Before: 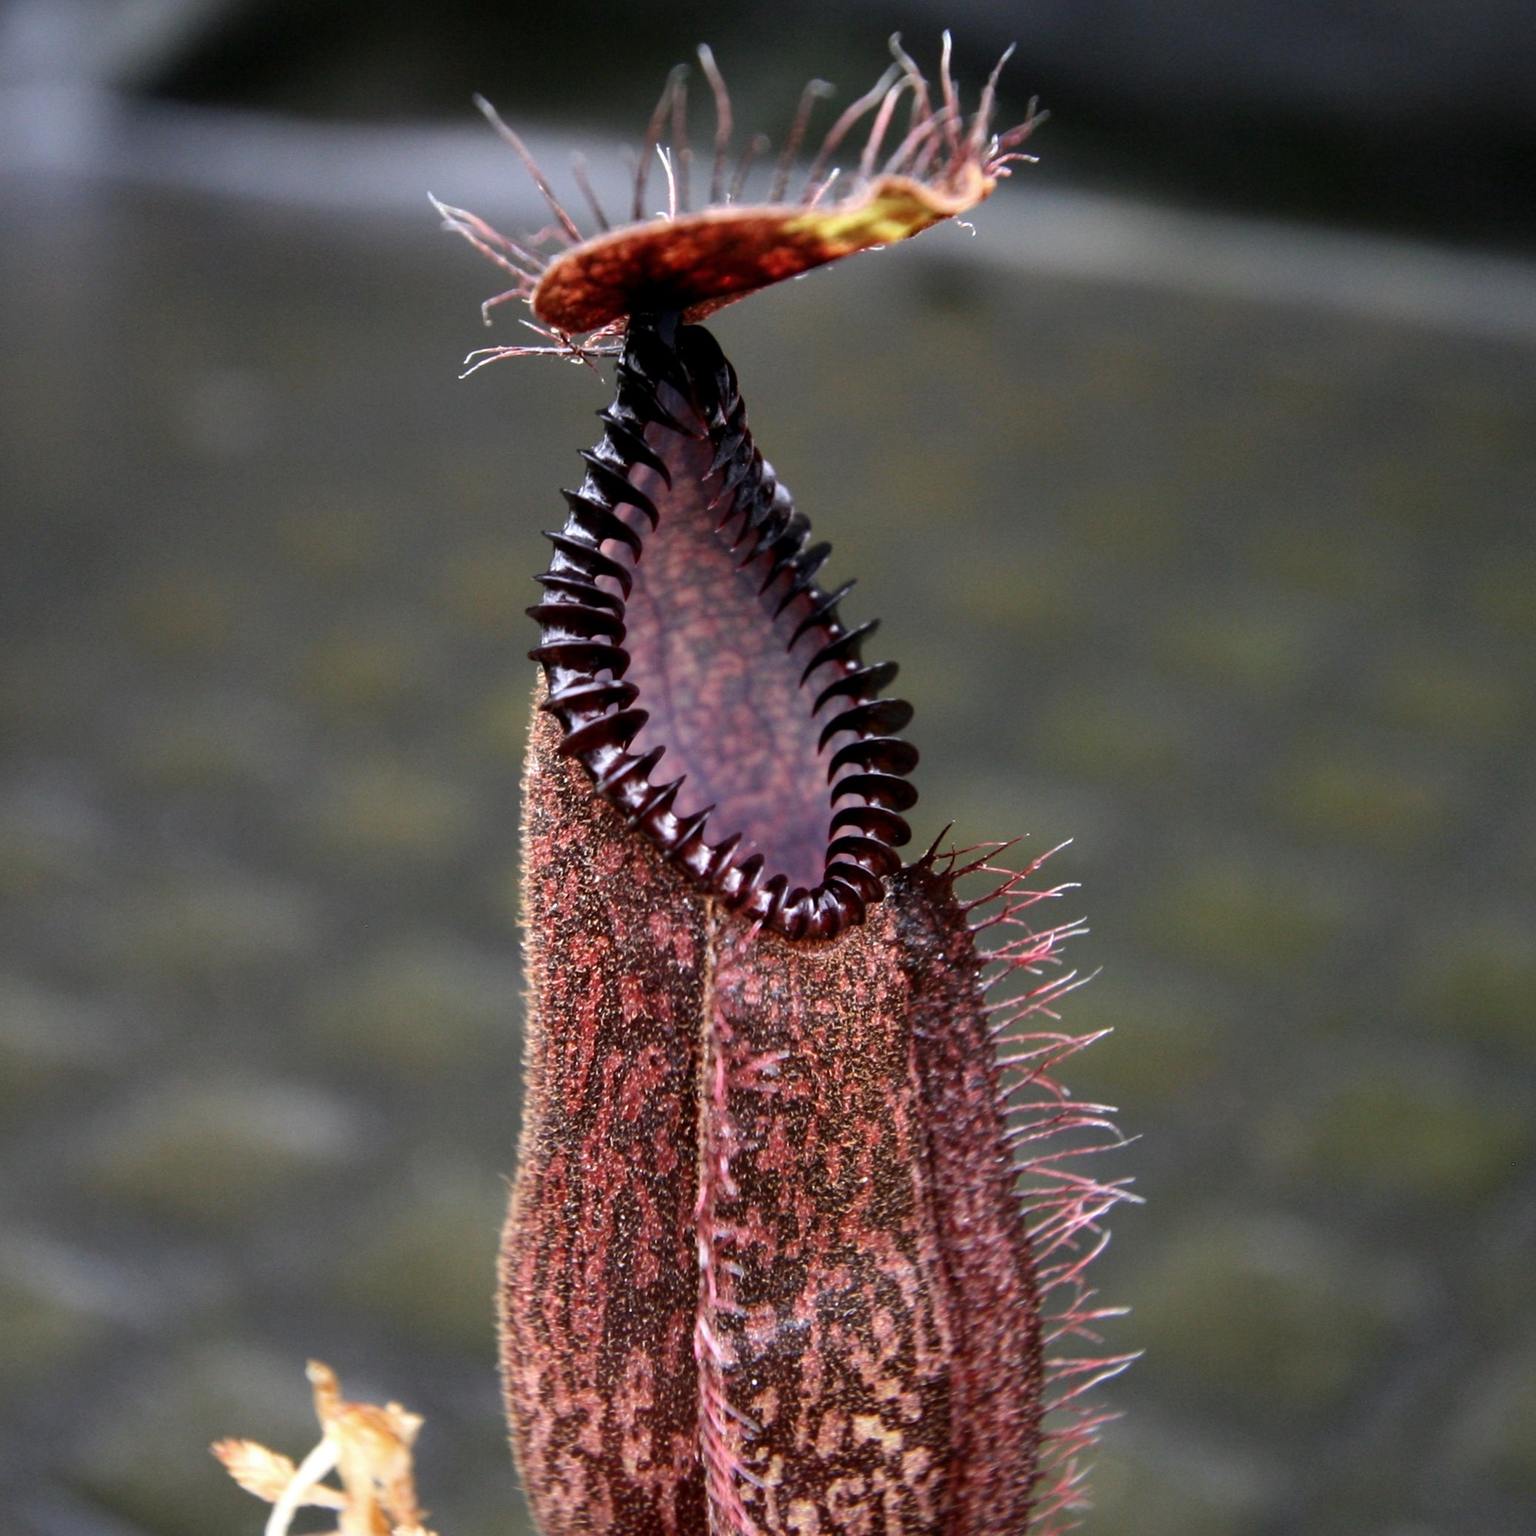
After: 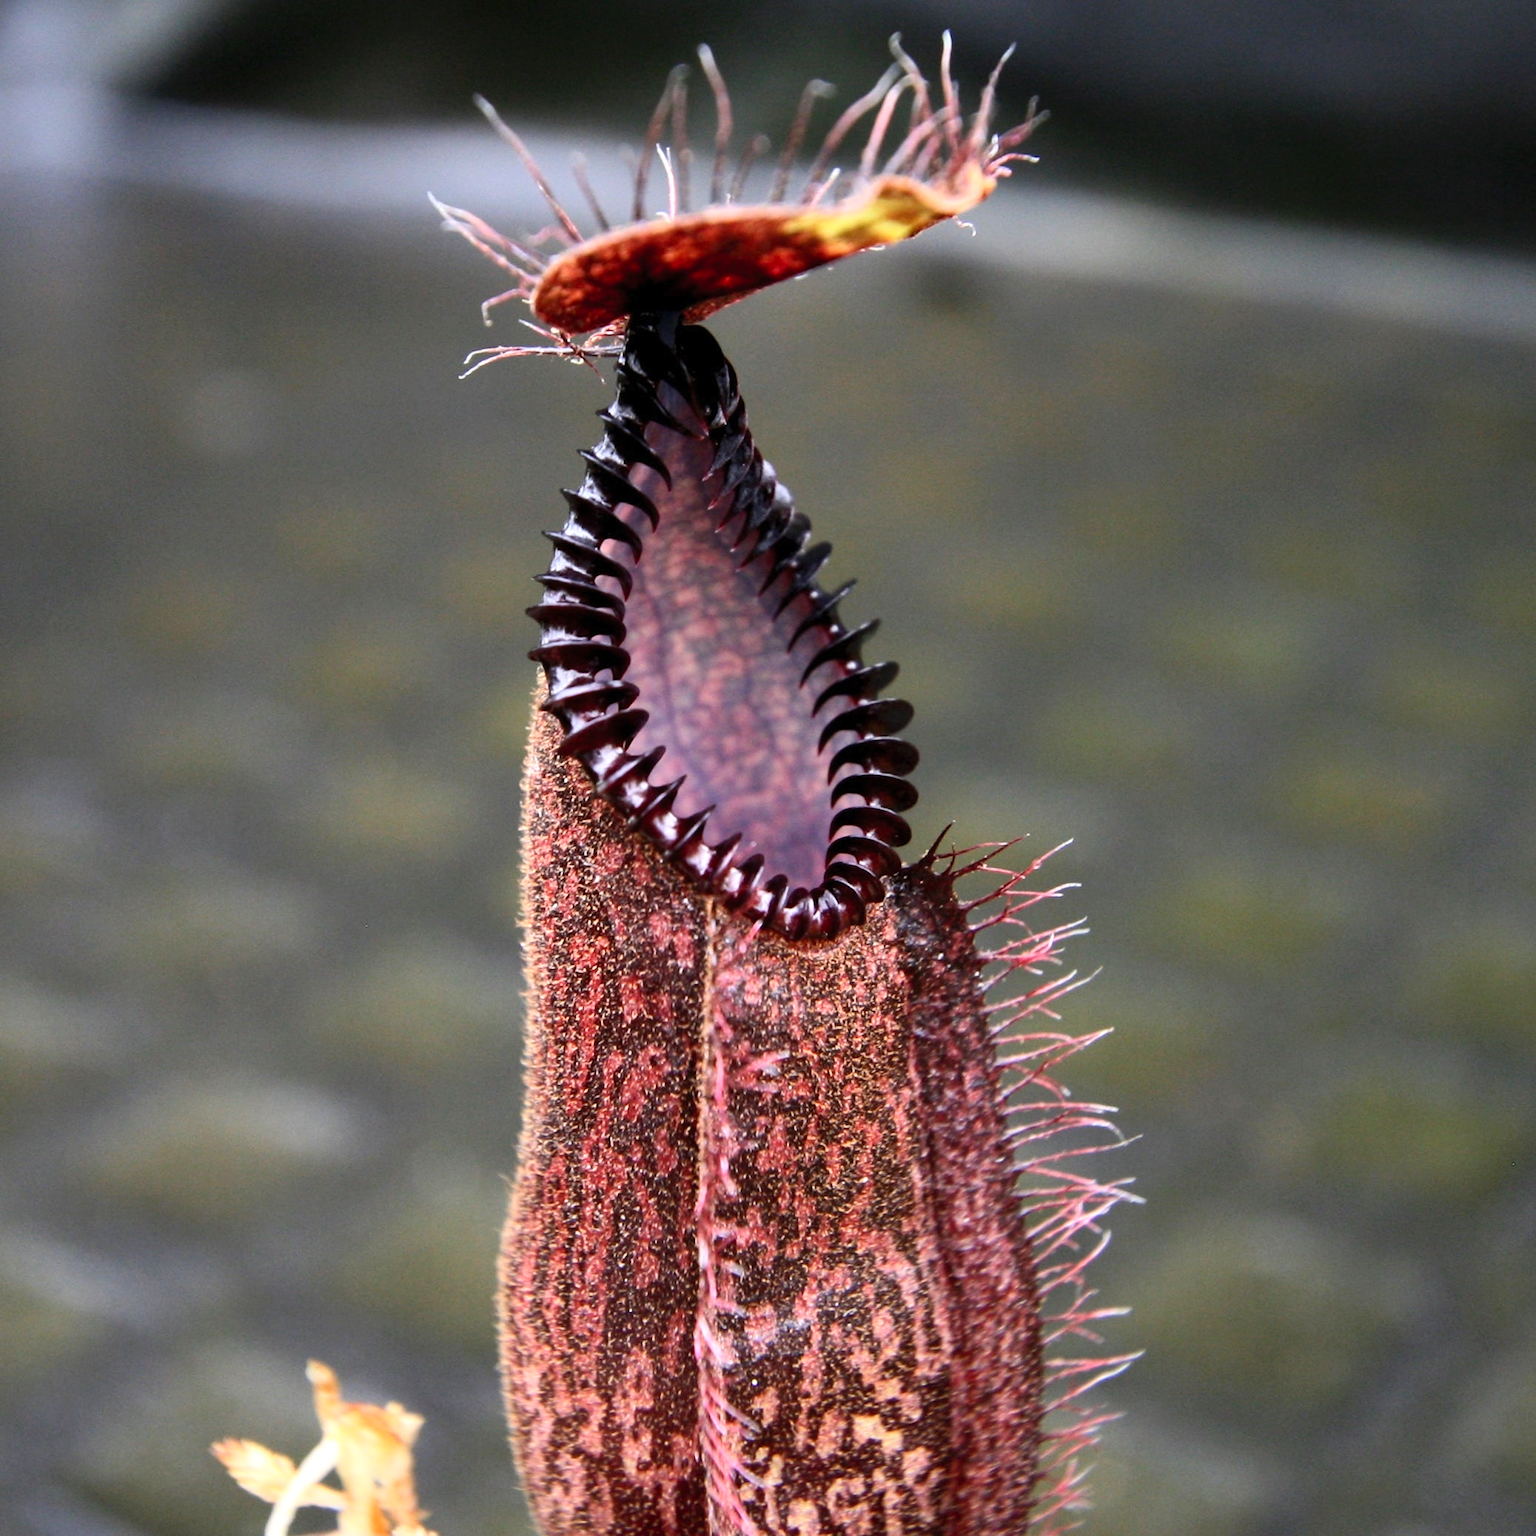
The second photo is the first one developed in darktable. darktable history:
exposure: compensate highlight preservation false
contrast brightness saturation: contrast 0.198, brightness 0.166, saturation 0.219
